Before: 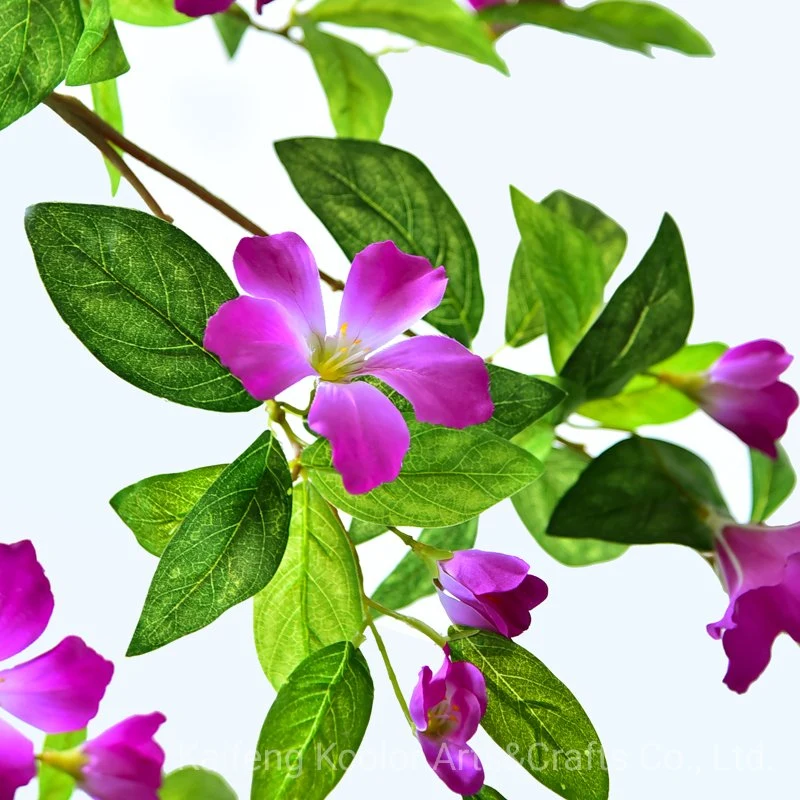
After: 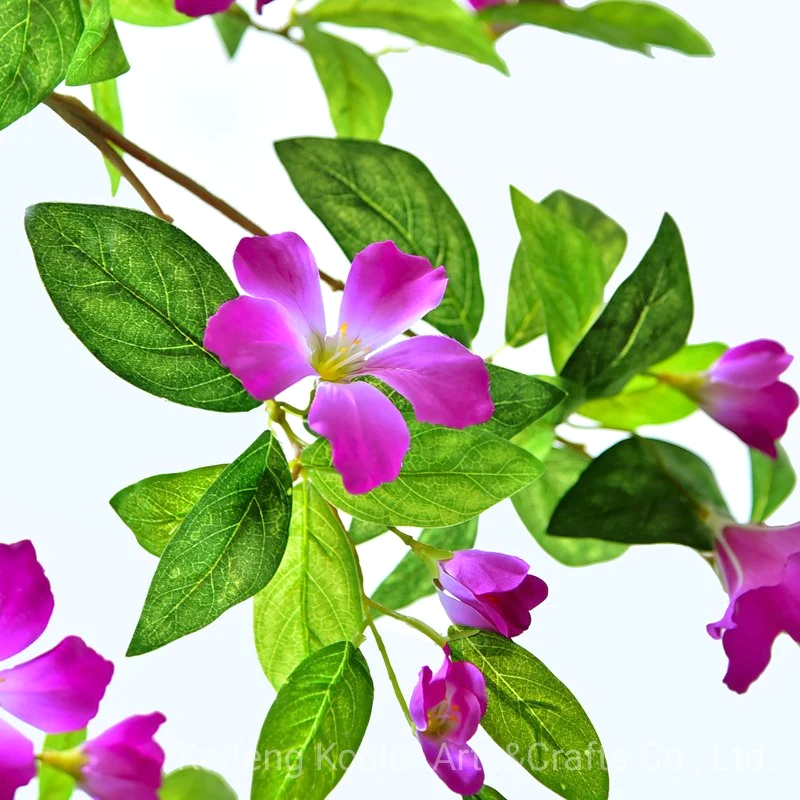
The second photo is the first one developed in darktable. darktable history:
tone equalizer: -8 EV 0.014 EV, -7 EV -0.01 EV, -6 EV 0.012 EV, -5 EV 0.041 EV, -4 EV 0.246 EV, -3 EV 0.628 EV, -2 EV 0.564 EV, -1 EV 0.198 EV, +0 EV 0.044 EV
